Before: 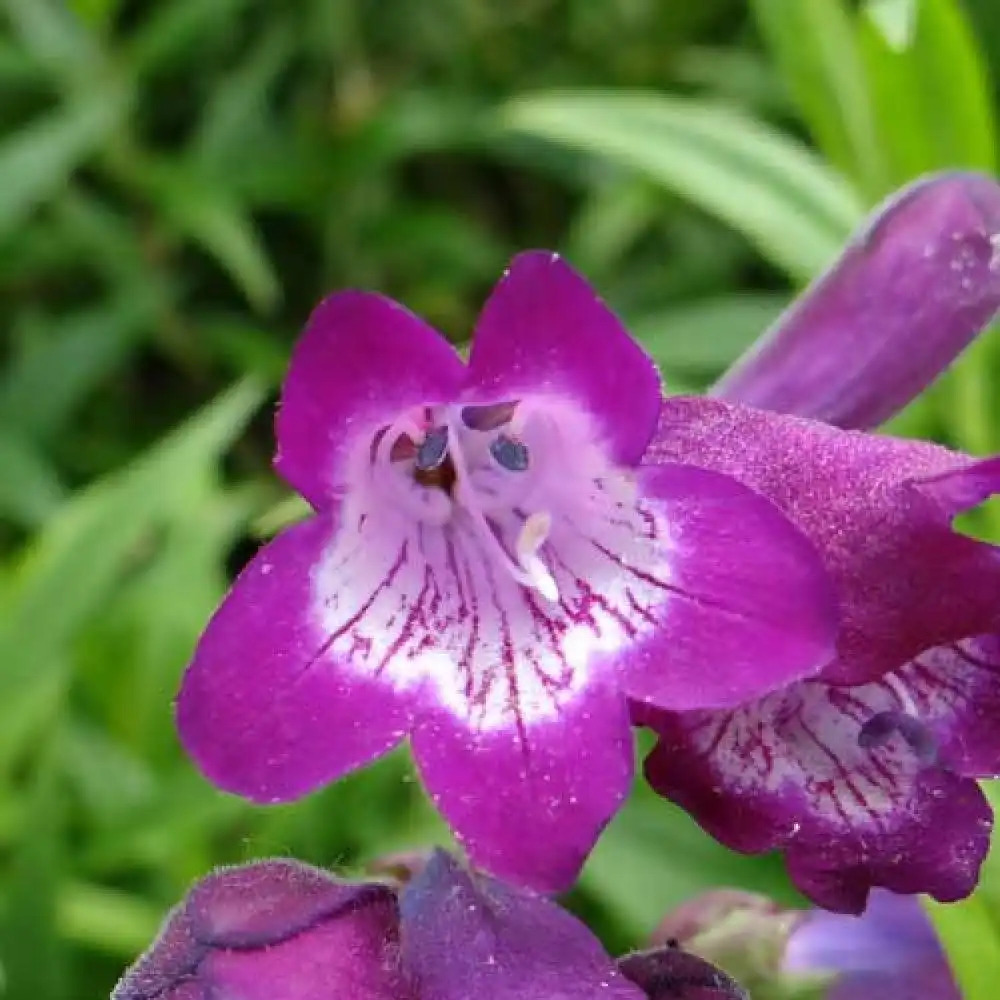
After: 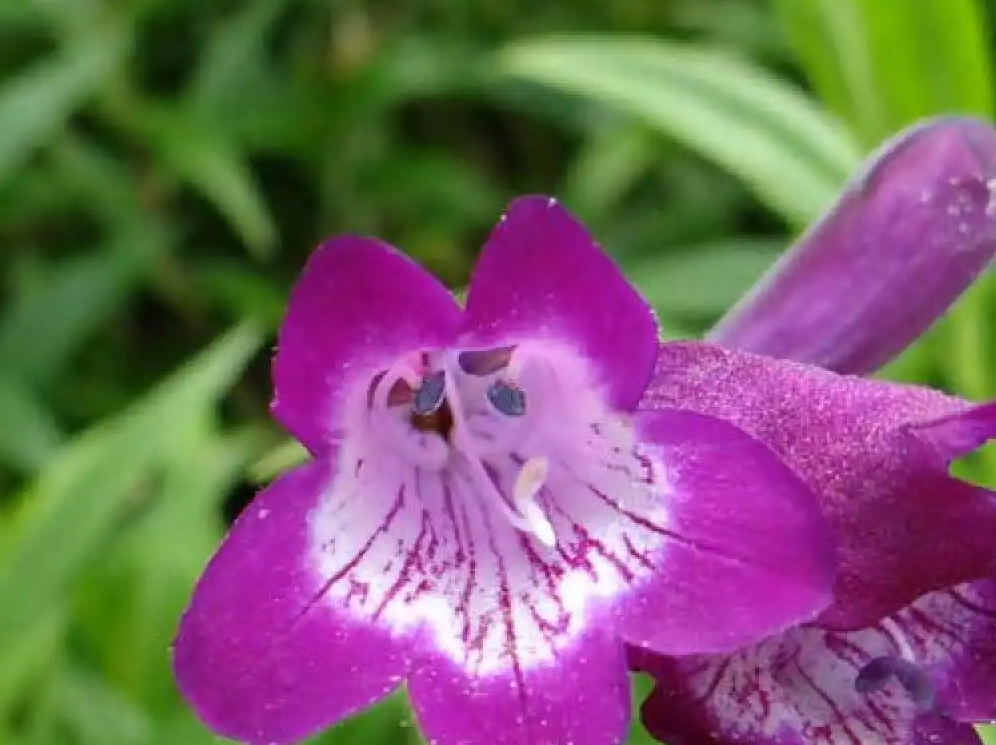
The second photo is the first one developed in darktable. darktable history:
crop: left 0.305%, top 5.539%, bottom 19.892%
